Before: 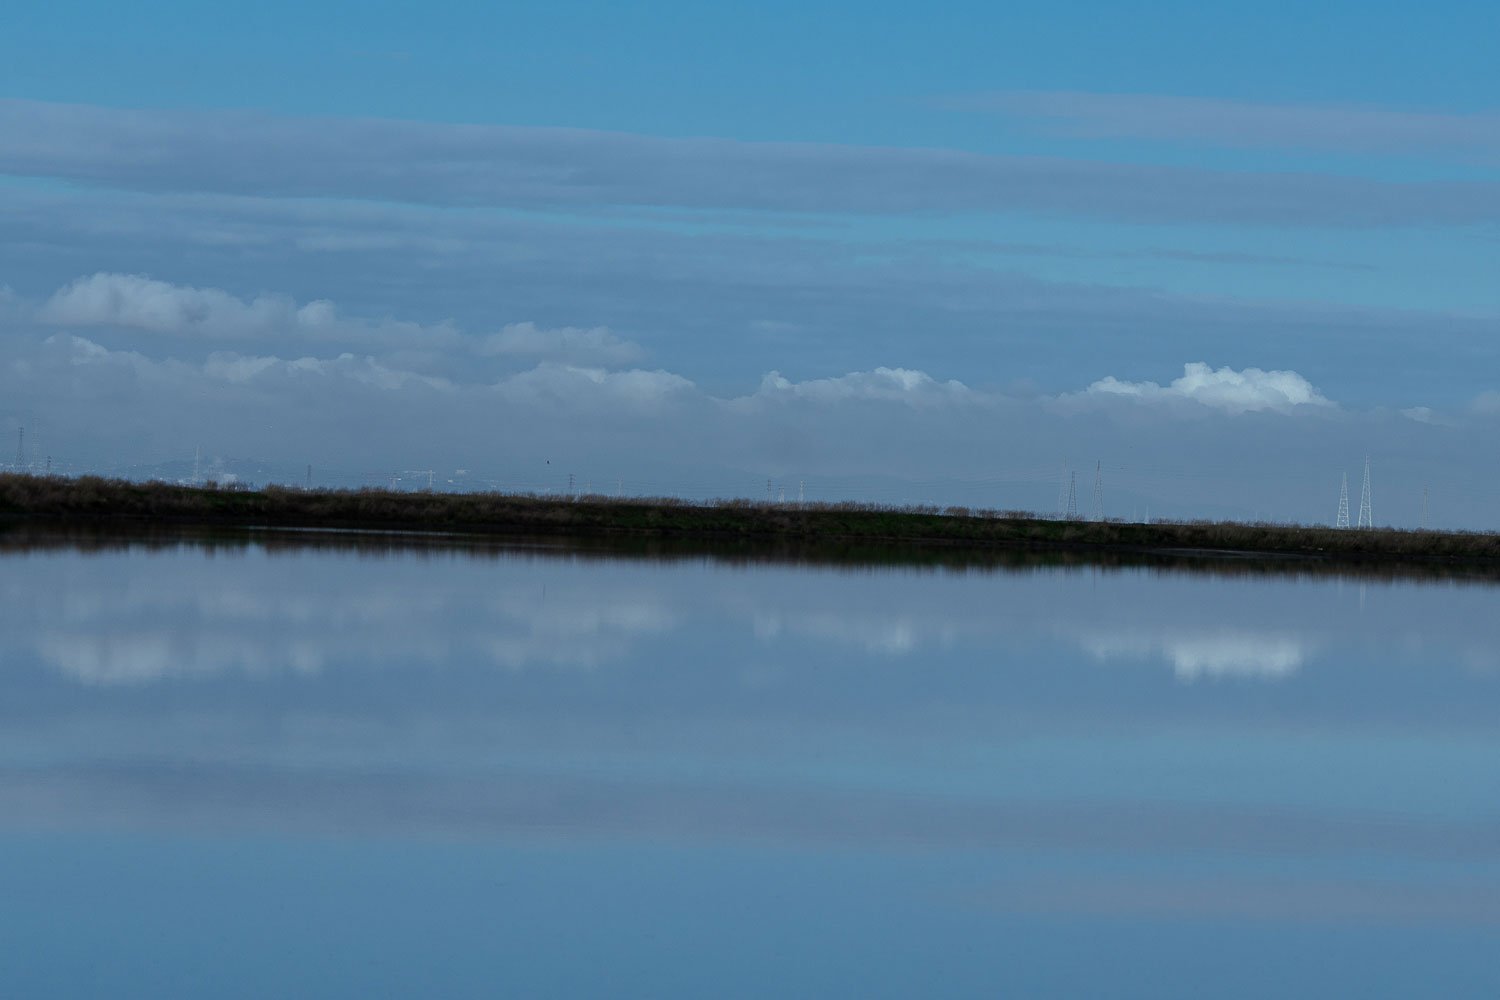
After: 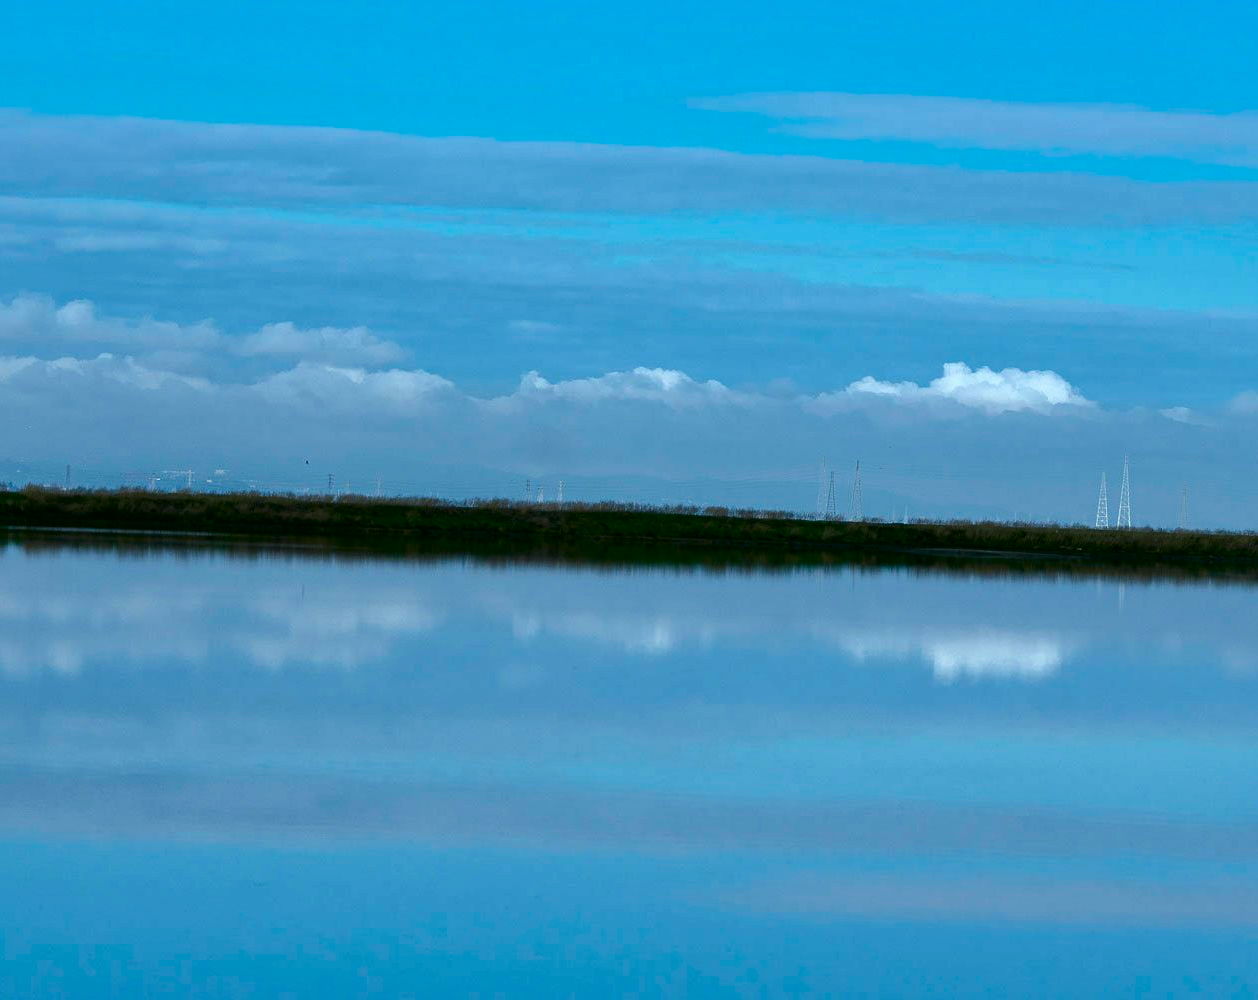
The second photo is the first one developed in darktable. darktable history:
crop: left 16.084%
levels: white 90.7%
exposure: exposure 0.426 EV, compensate highlight preservation false
color correction: highlights a* 4.51, highlights b* 4.94, shadows a* -7.54, shadows b* 4.61
local contrast: mode bilateral grid, contrast 19, coarseness 99, detail 150%, midtone range 0.2
color balance rgb: perceptual saturation grading › global saturation 31.23%, global vibrance 40.775%
